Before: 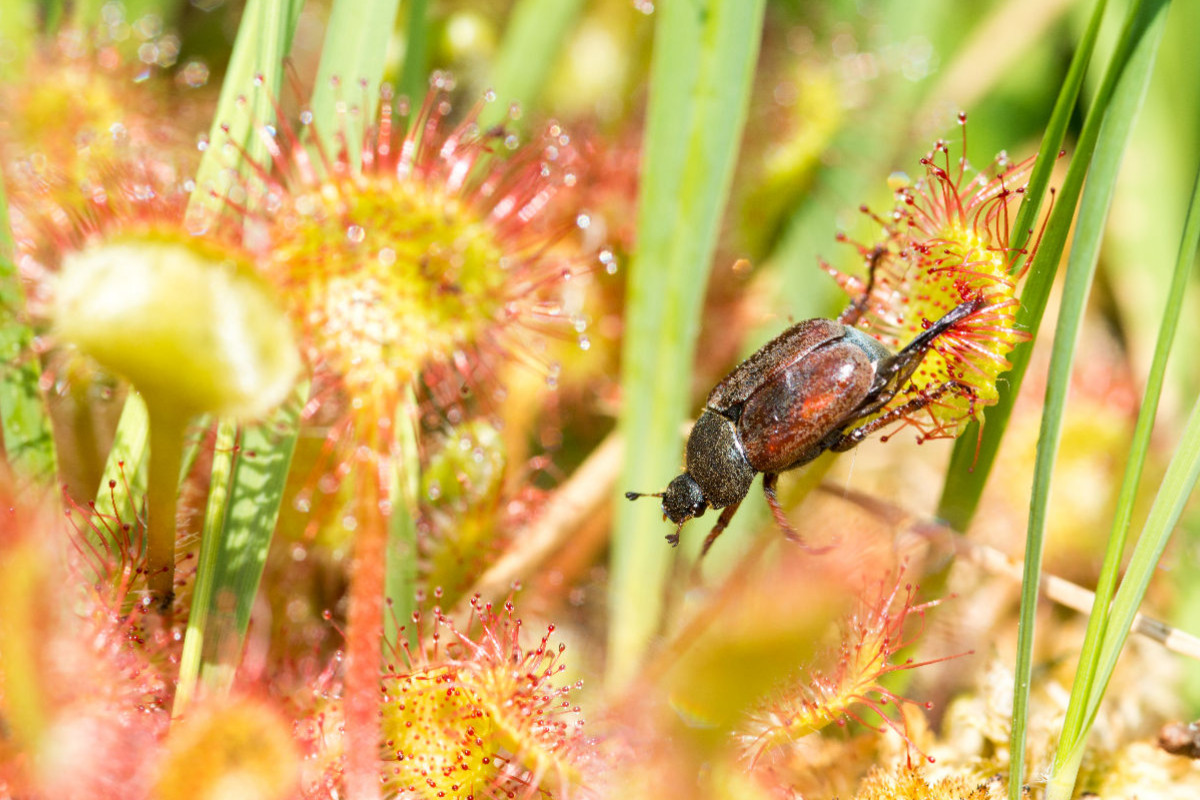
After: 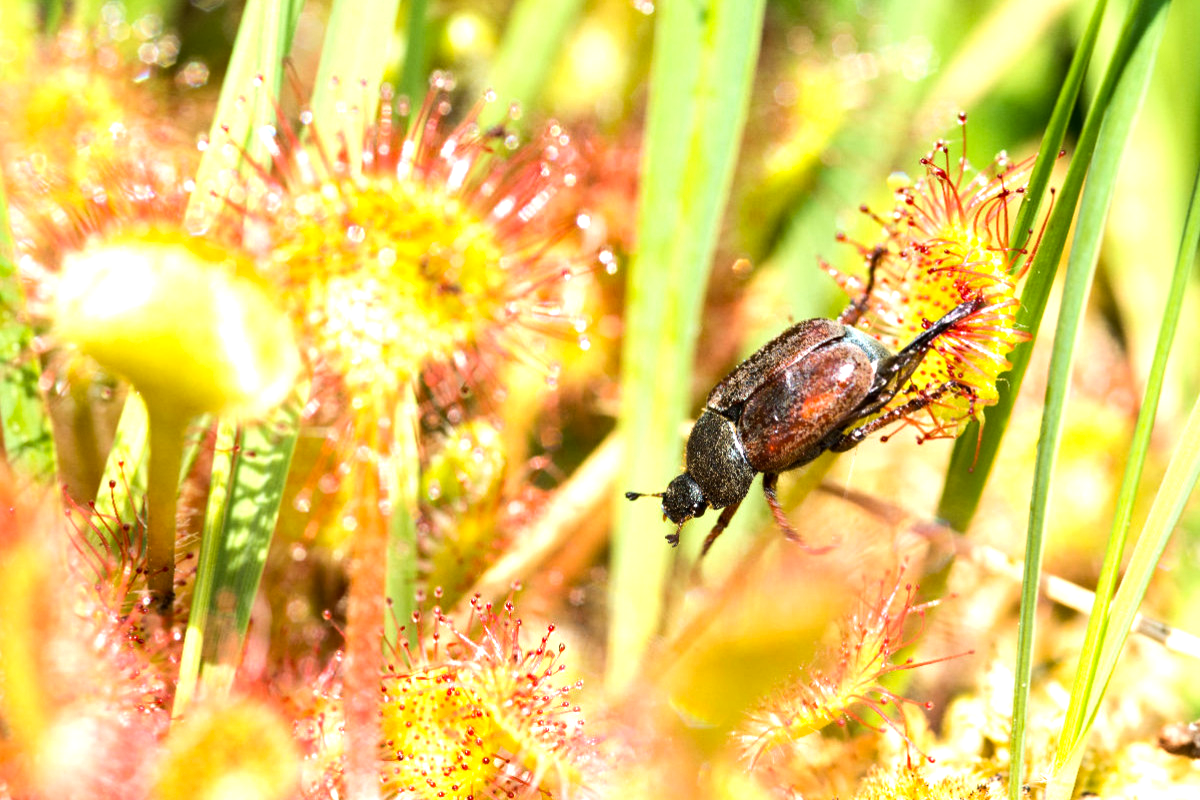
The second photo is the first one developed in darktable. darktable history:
haze removal: adaptive false
tone equalizer: -8 EV -0.719 EV, -7 EV -0.702 EV, -6 EV -0.579 EV, -5 EV -0.363 EV, -3 EV 0.386 EV, -2 EV 0.6 EV, -1 EV 0.675 EV, +0 EV 0.731 EV, edges refinement/feathering 500, mask exposure compensation -1.57 EV, preserve details no
